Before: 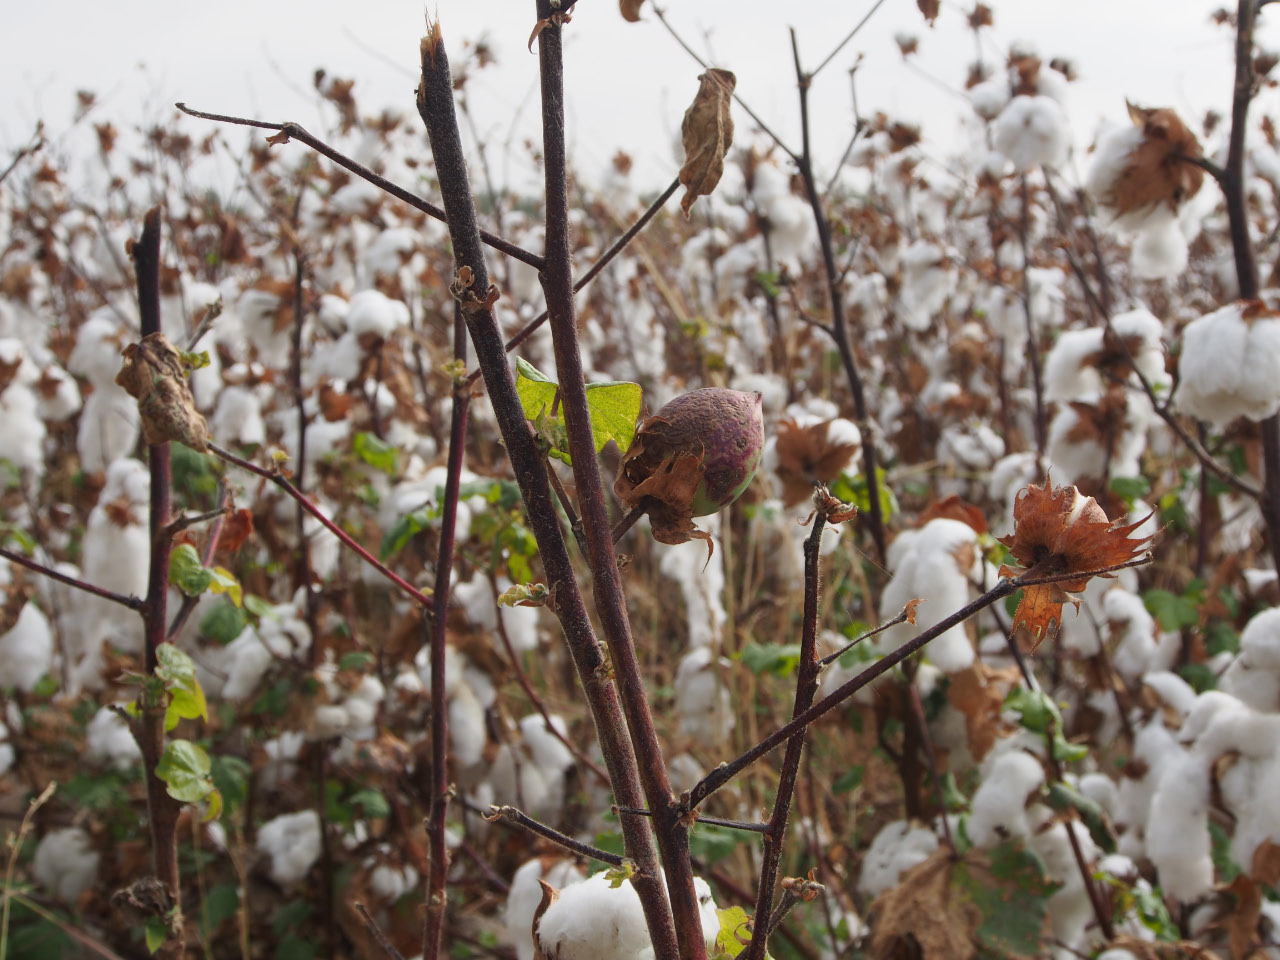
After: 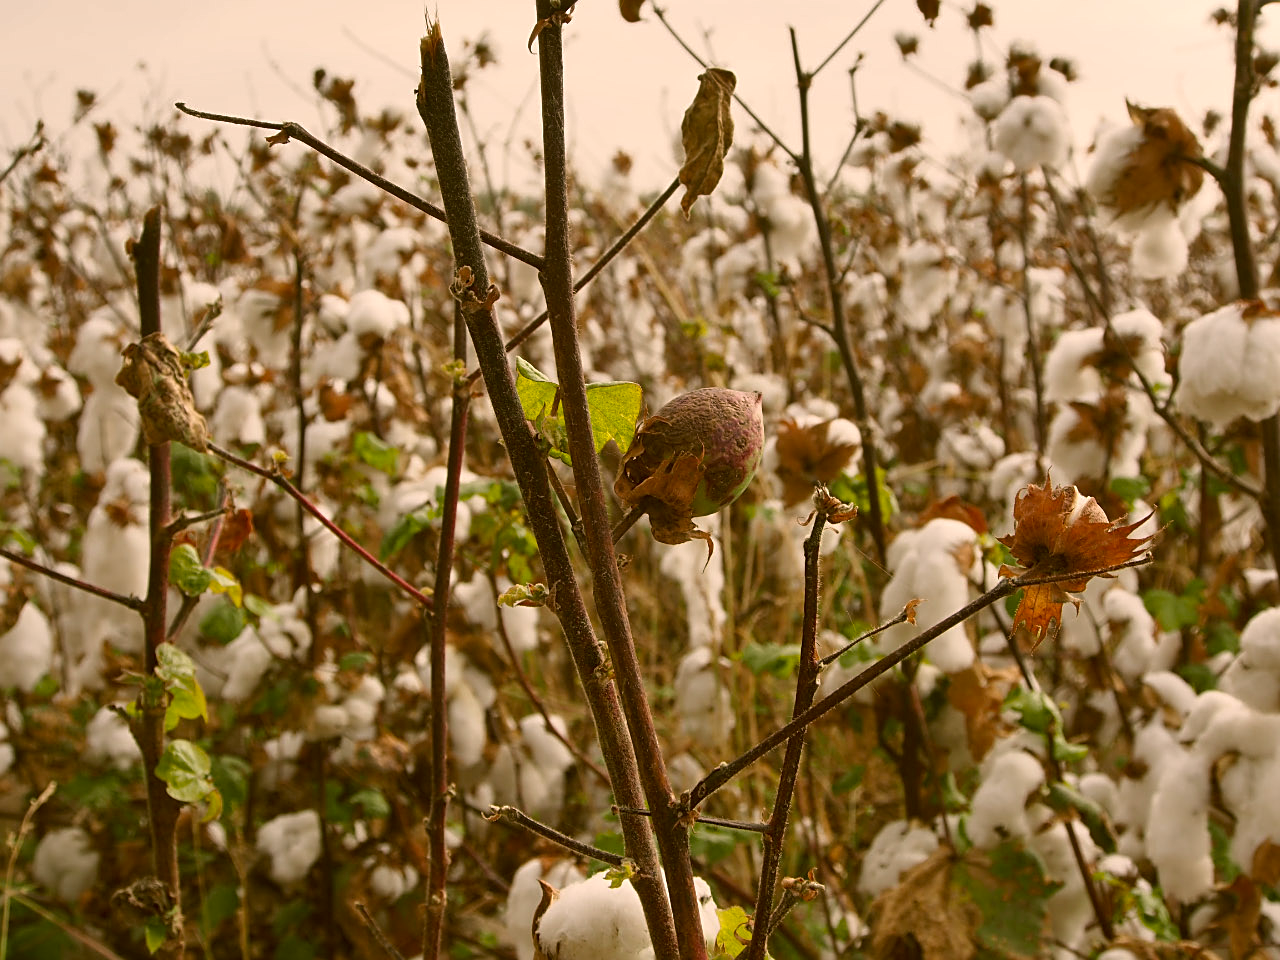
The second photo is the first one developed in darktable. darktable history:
sharpen: on, module defaults
exposure: black level correction 0.001, compensate highlight preservation false
color correction: highlights a* 8.98, highlights b* 15.09, shadows a* -0.49, shadows b* 26.52
shadows and highlights: shadows 22.7, highlights -48.71, soften with gaussian
